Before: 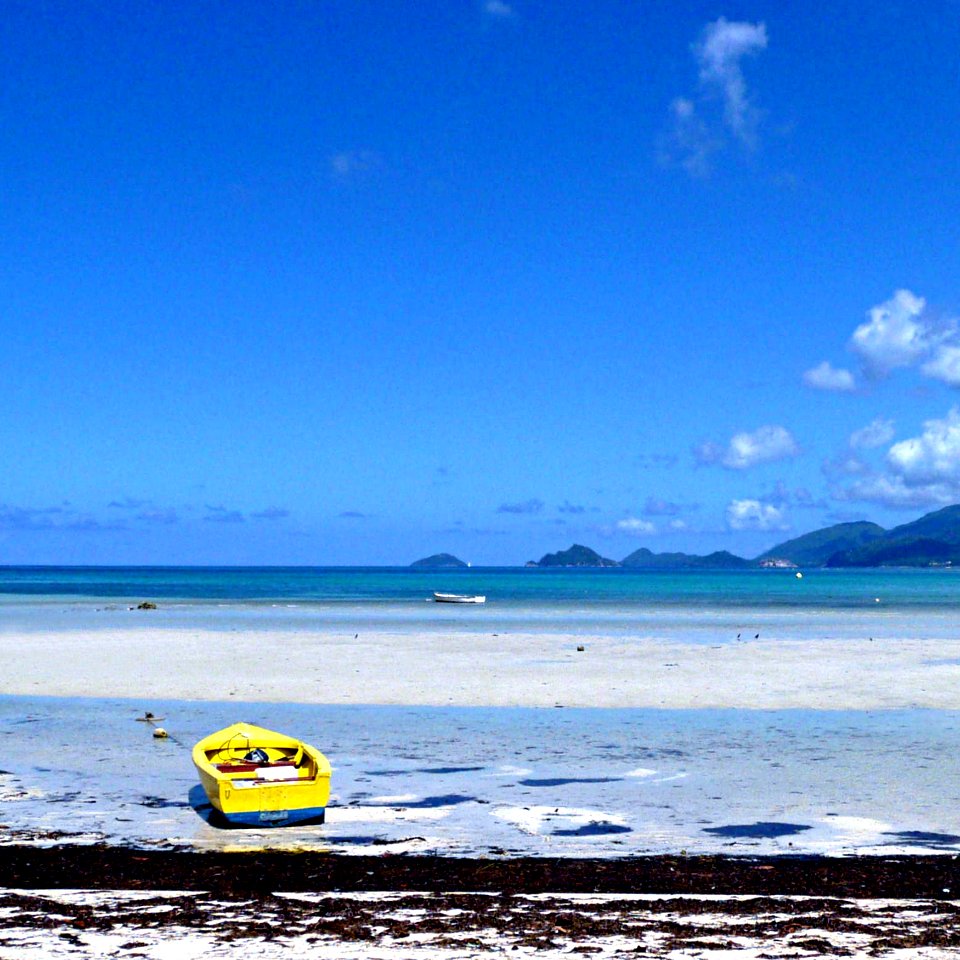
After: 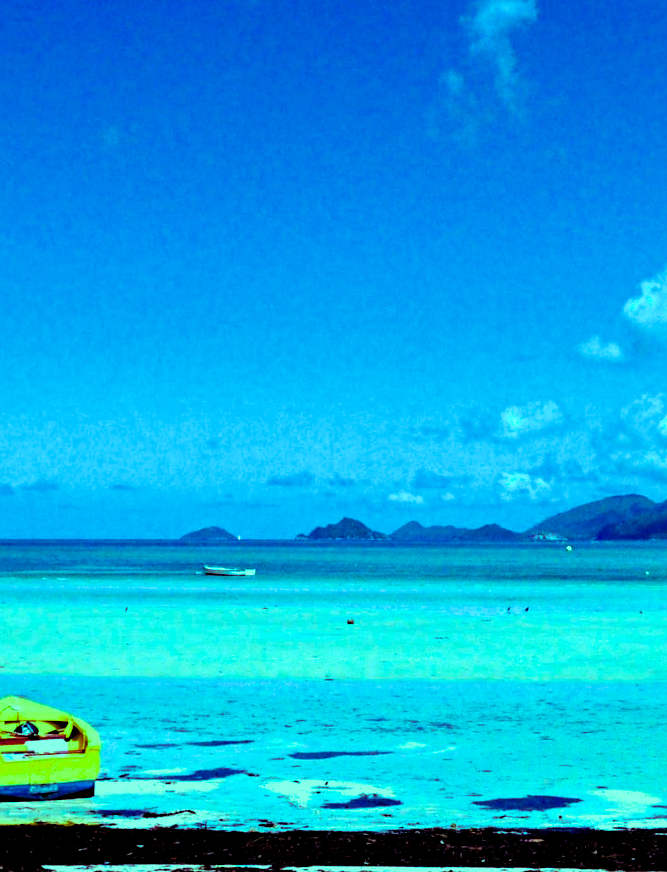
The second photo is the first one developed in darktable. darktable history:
crop and rotate: left 24.034%, top 2.838%, right 6.406%, bottom 6.299%
filmic rgb: black relative exposure -5.83 EV, white relative exposure 3.4 EV, hardness 3.68
color balance rgb: shadows lift › luminance 0.49%, shadows lift › chroma 6.83%, shadows lift › hue 300.29°, power › hue 208.98°, highlights gain › luminance 20.24%, highlights gain › chroma 13.17%, highlights gain › hue 173.85°, perceptual saturation grading › global saturation 18.05%
